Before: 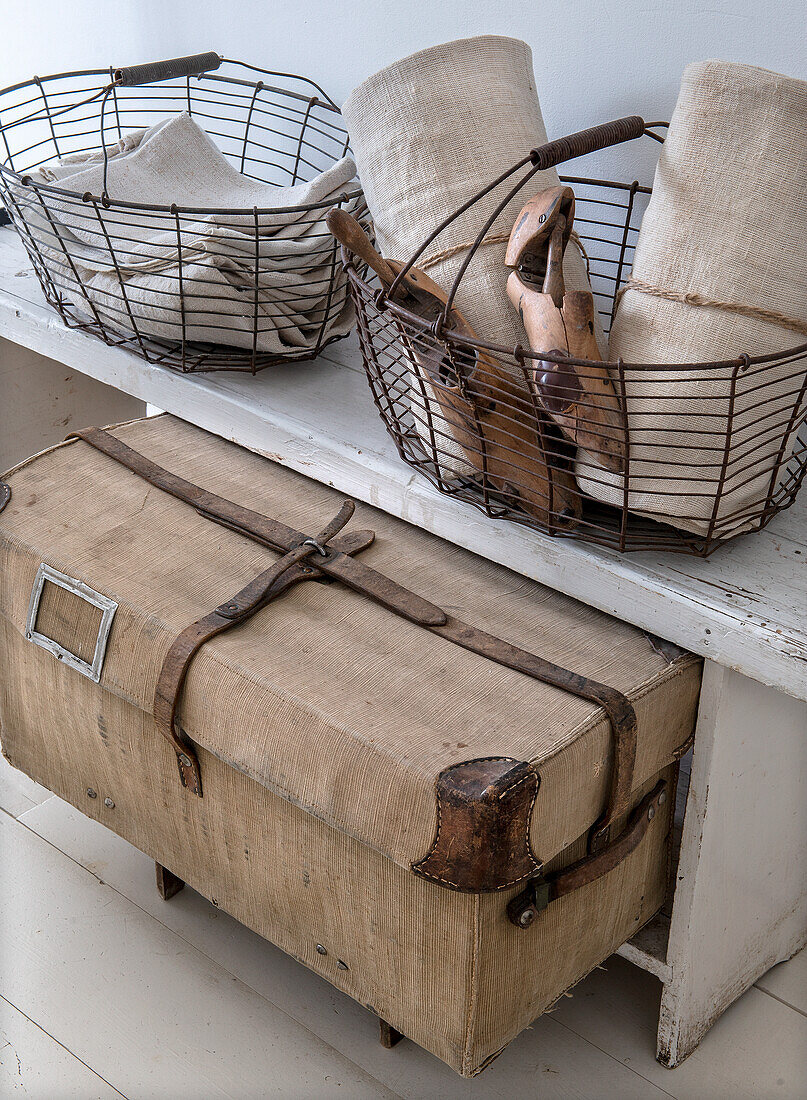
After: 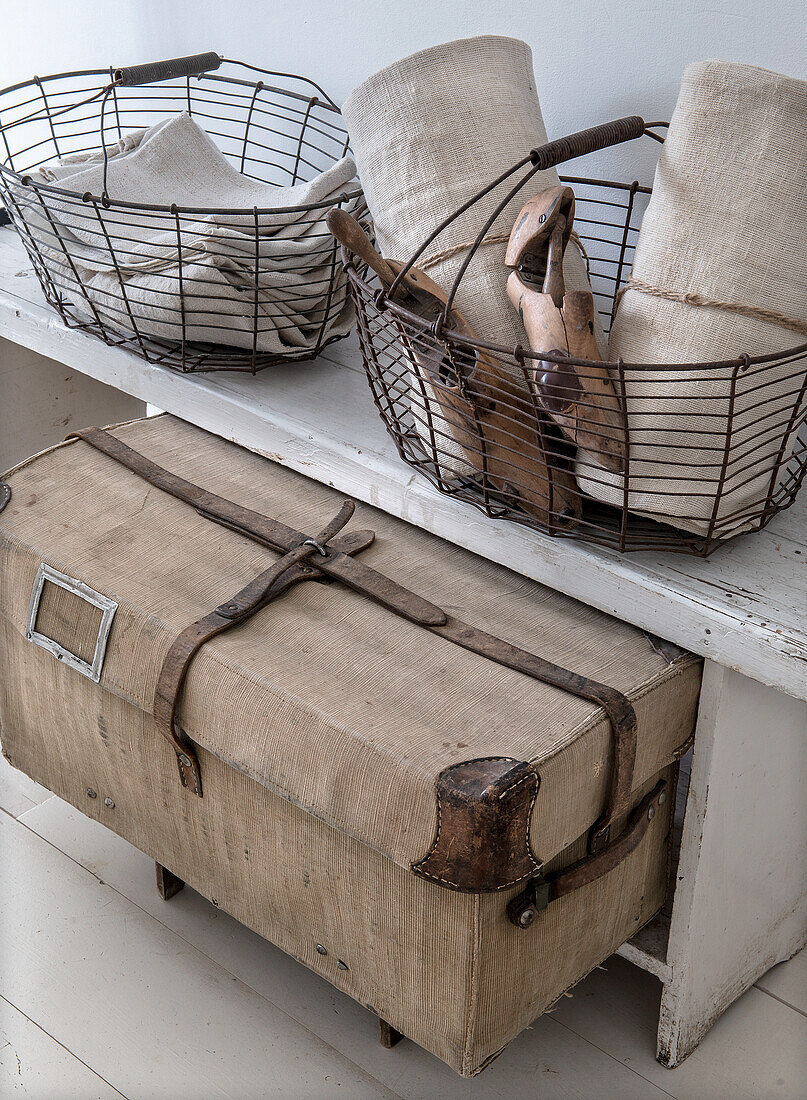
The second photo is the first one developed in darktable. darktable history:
color correction: highlights b* 0.064, saturation 0.796
